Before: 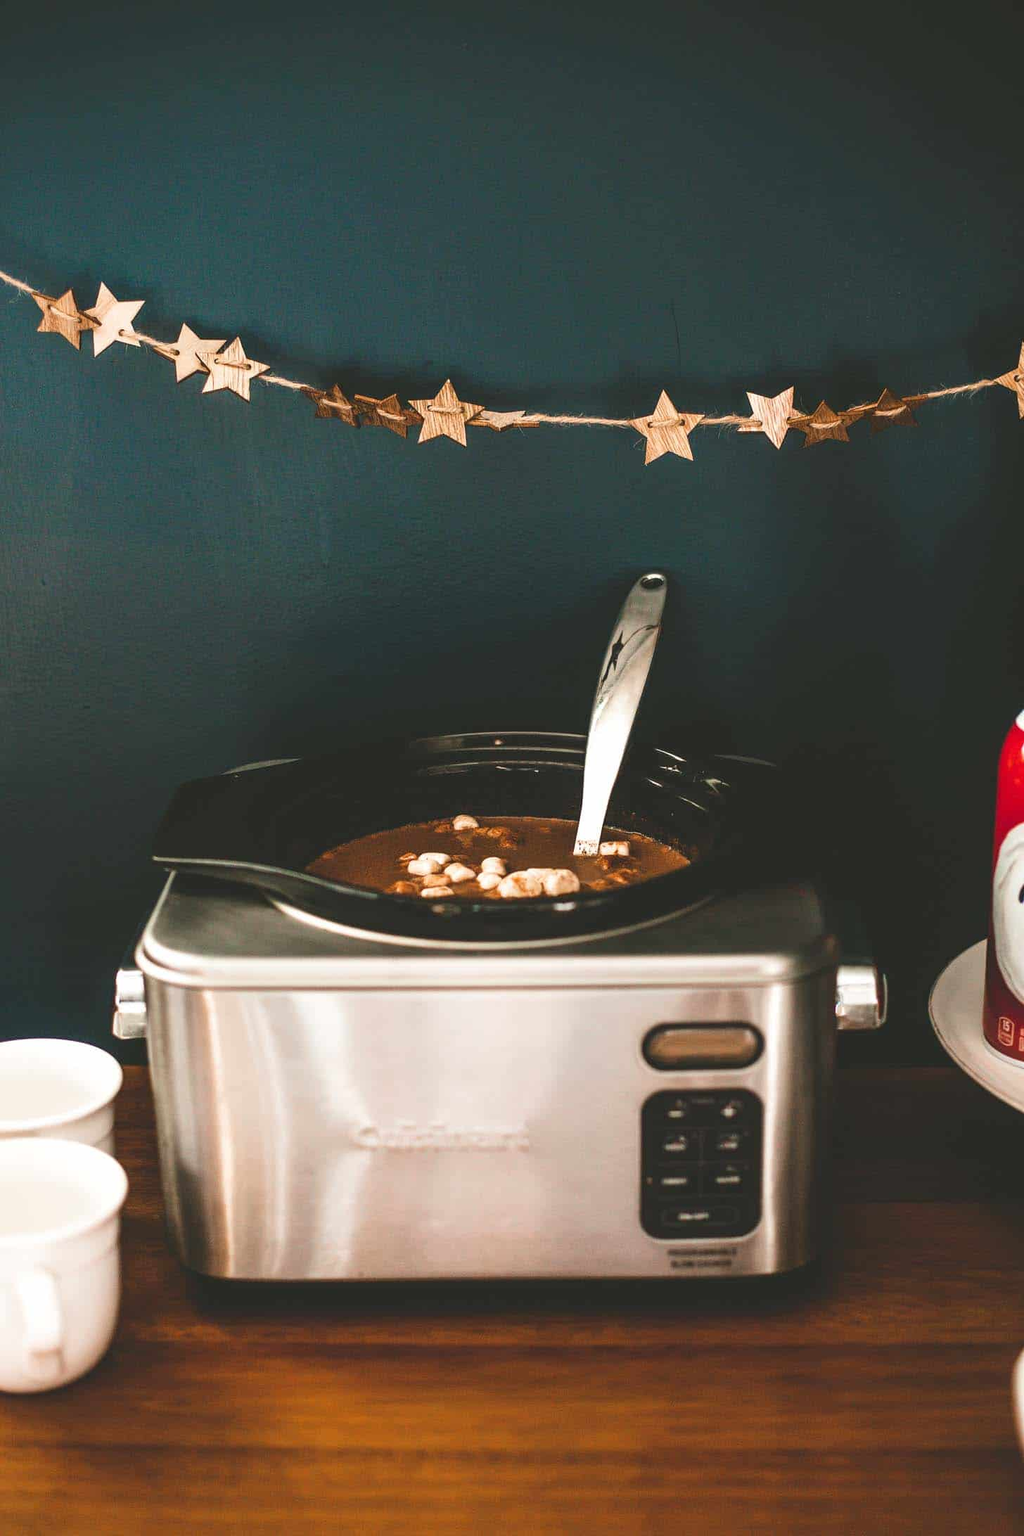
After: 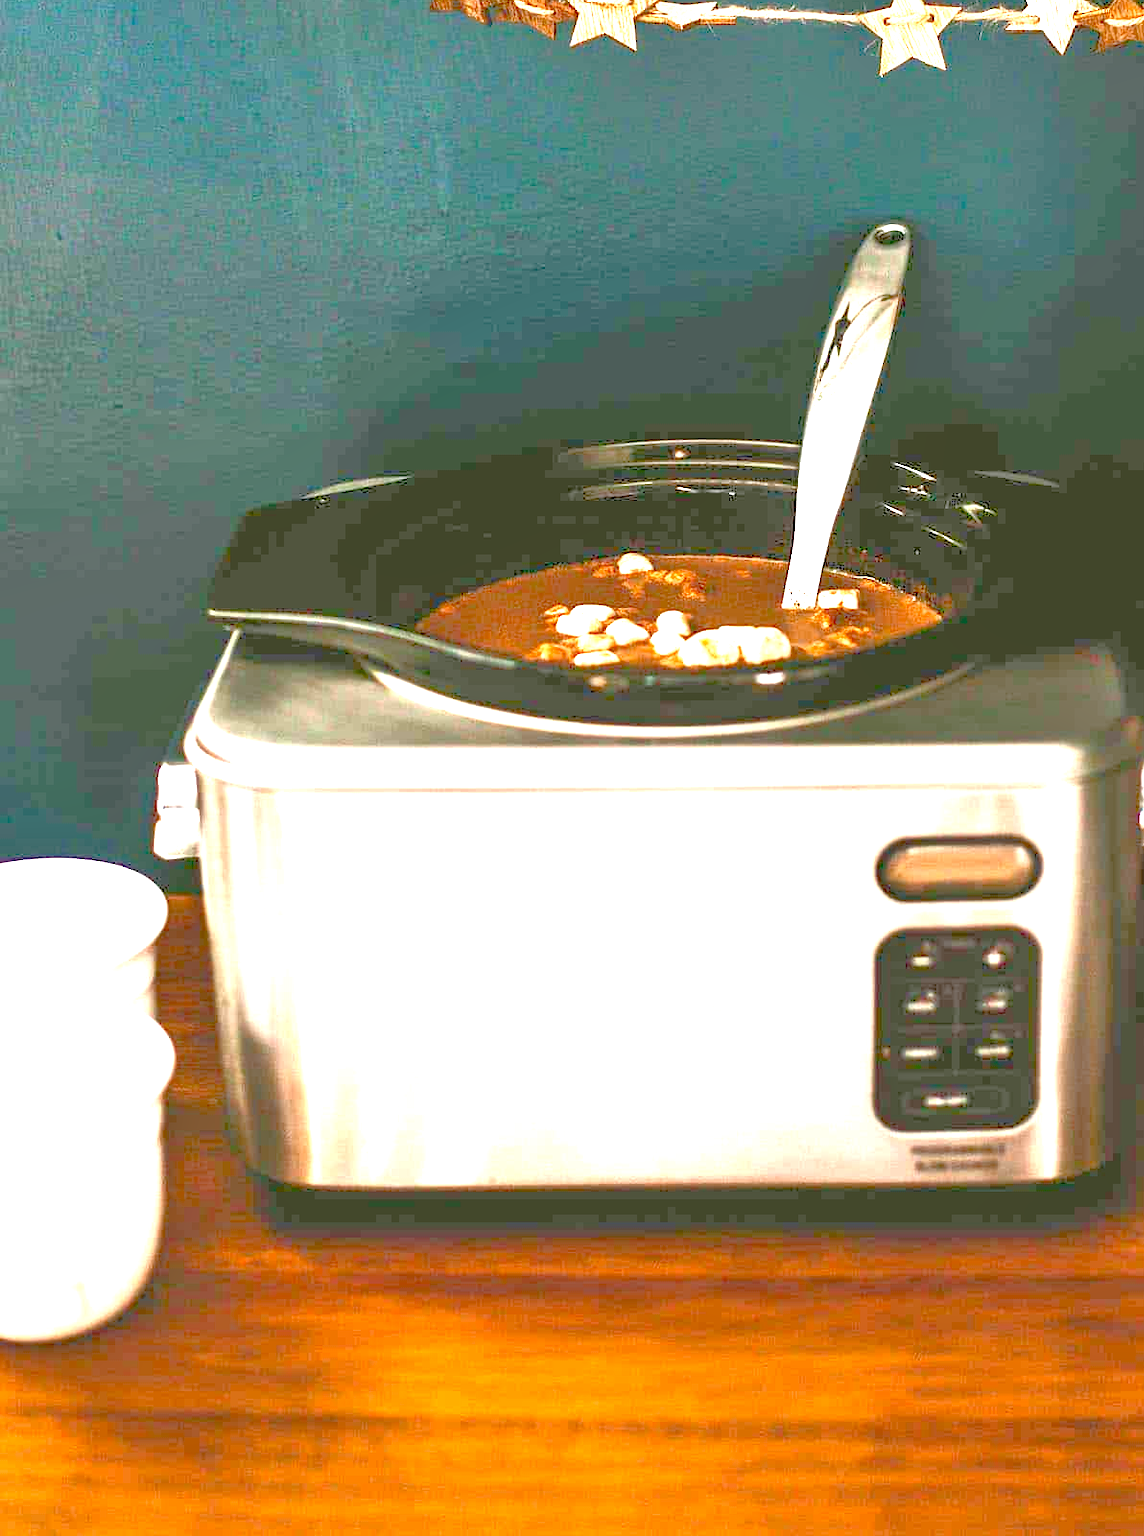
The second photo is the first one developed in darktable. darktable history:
exposure: black level correction 0.015, exposure 1.768 EV, compensate highlight preservation false
tone equalizer: -7 EV 0.161 EV, -6 EV 0.634 EV, -5 EV 1.16 EV, -4 EV 1.3 EV, -3 EV 1.14 EV, -2 EV 0.6 EV, -1 EV 0.156 EV
crop: top 26.649%, right 18.002%
